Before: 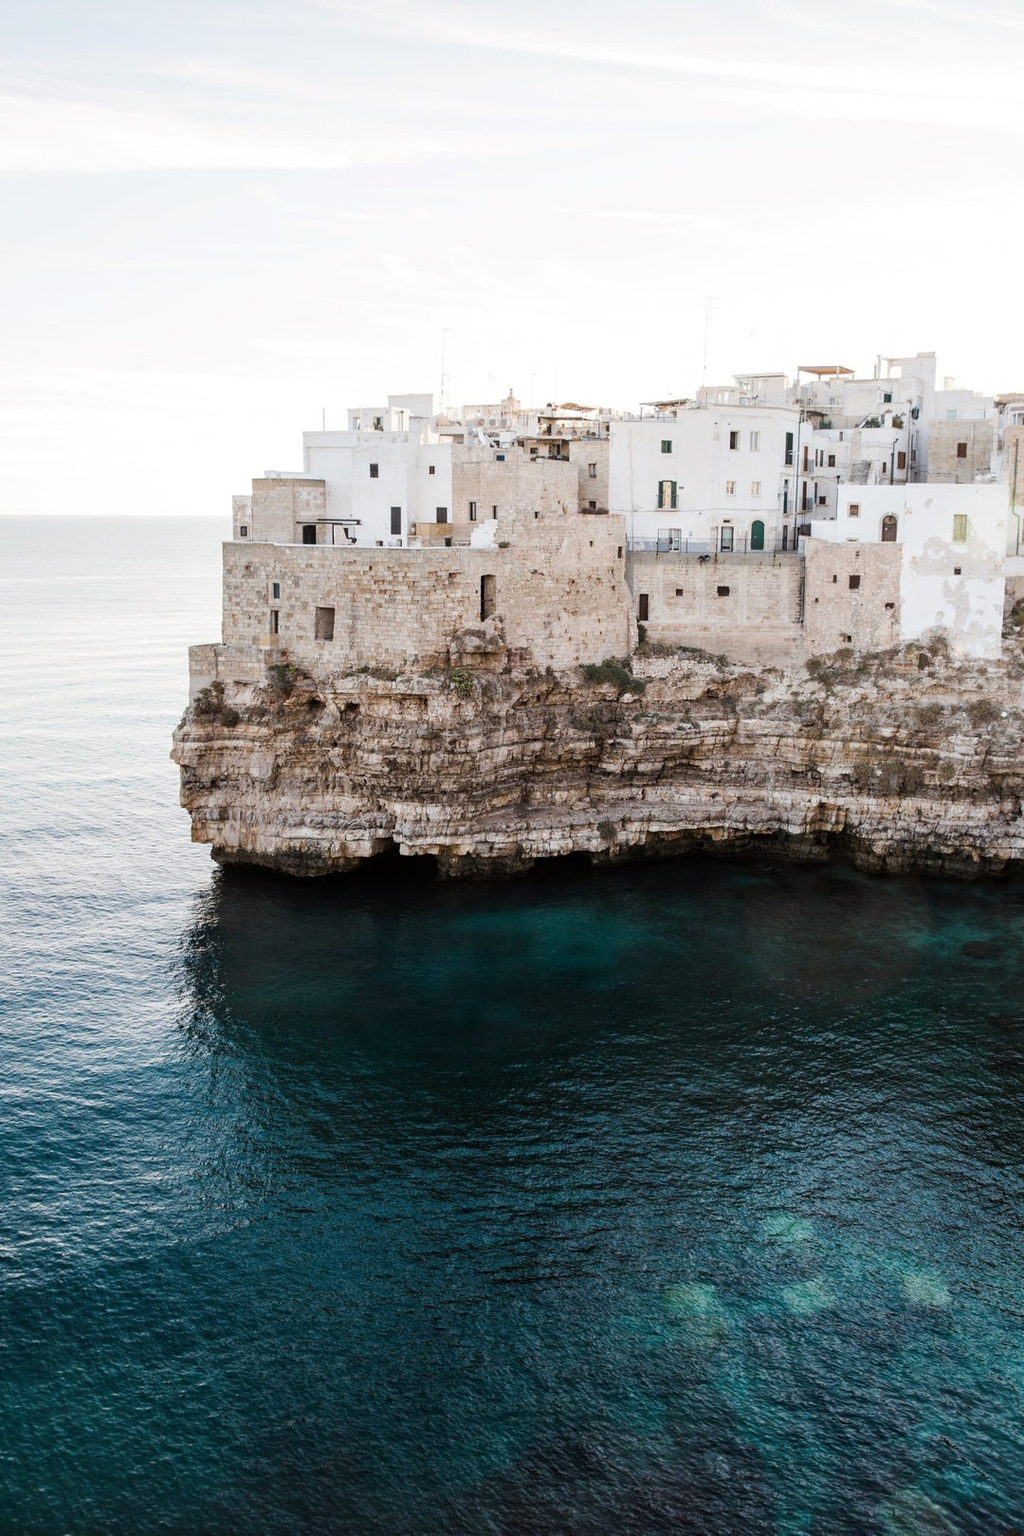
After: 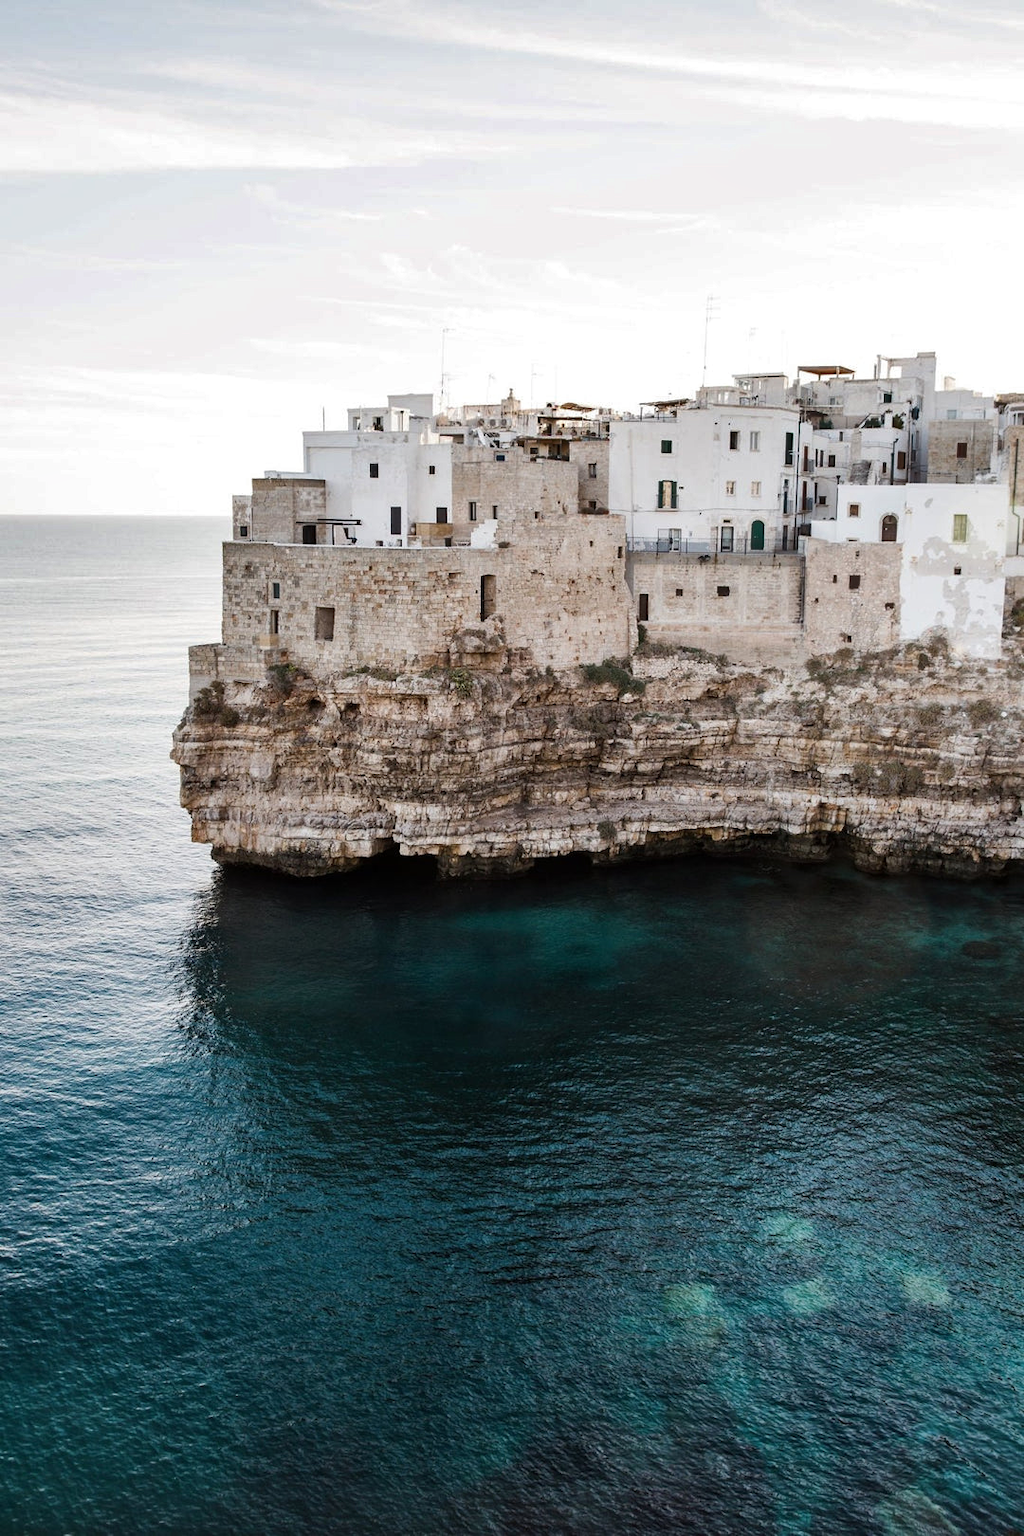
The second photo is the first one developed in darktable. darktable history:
shadows and highlights: radius 106.26, shadows 23.41, highlights -57.44, low approximation 0.01, soften with gaussian
